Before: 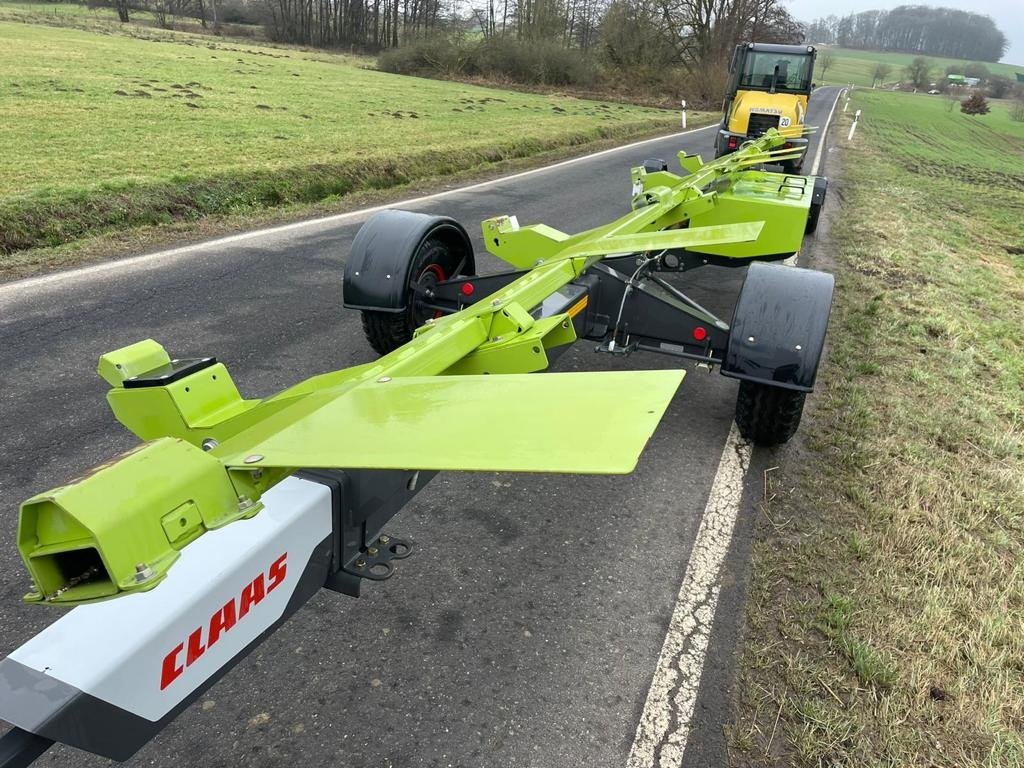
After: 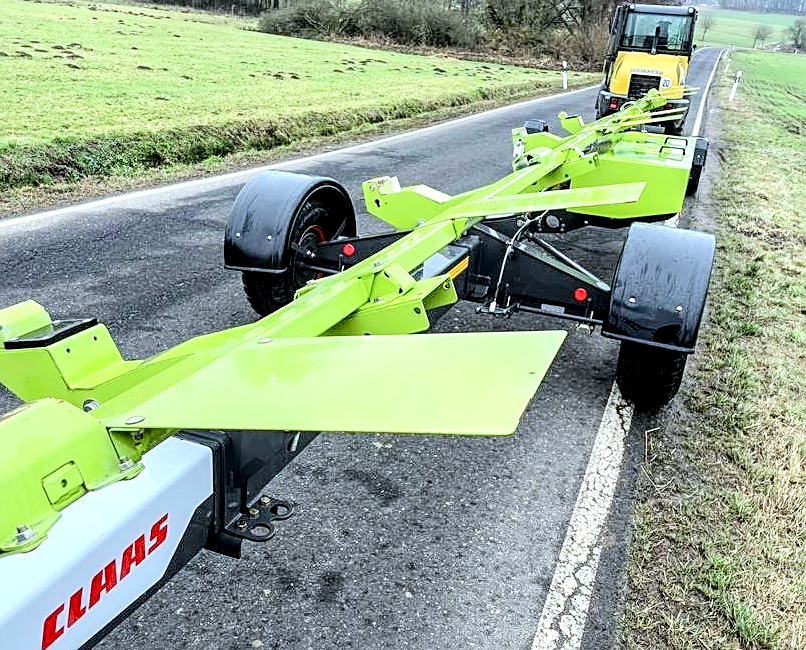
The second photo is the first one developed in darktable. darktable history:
exposure: black level correction 0.002, exposure -0.201 EV, compensate highlight preservation false
tone equalizer: -7 EV 0.165 EV, -6 EV 0.572 EV, -5 EV 1.14 EV, -4 EV 1.33 EV, -3 EV 1.15 EV, -2 EV 0.6 EV, -1 EV 0.163 EV, edges refinement/feathering 500, mask exposure compensation -1.57 EV, preserve details no
crop: left 11.688%, top 5.194%, right 9.594%, bottom 10.168%
local contrast: highlights 65%, shadows 53%, detail 169%, midtone range 0.513
sharpen: on, module defaults
color calibration: x 0.37, y 0.382, temperature 4318.04 K
